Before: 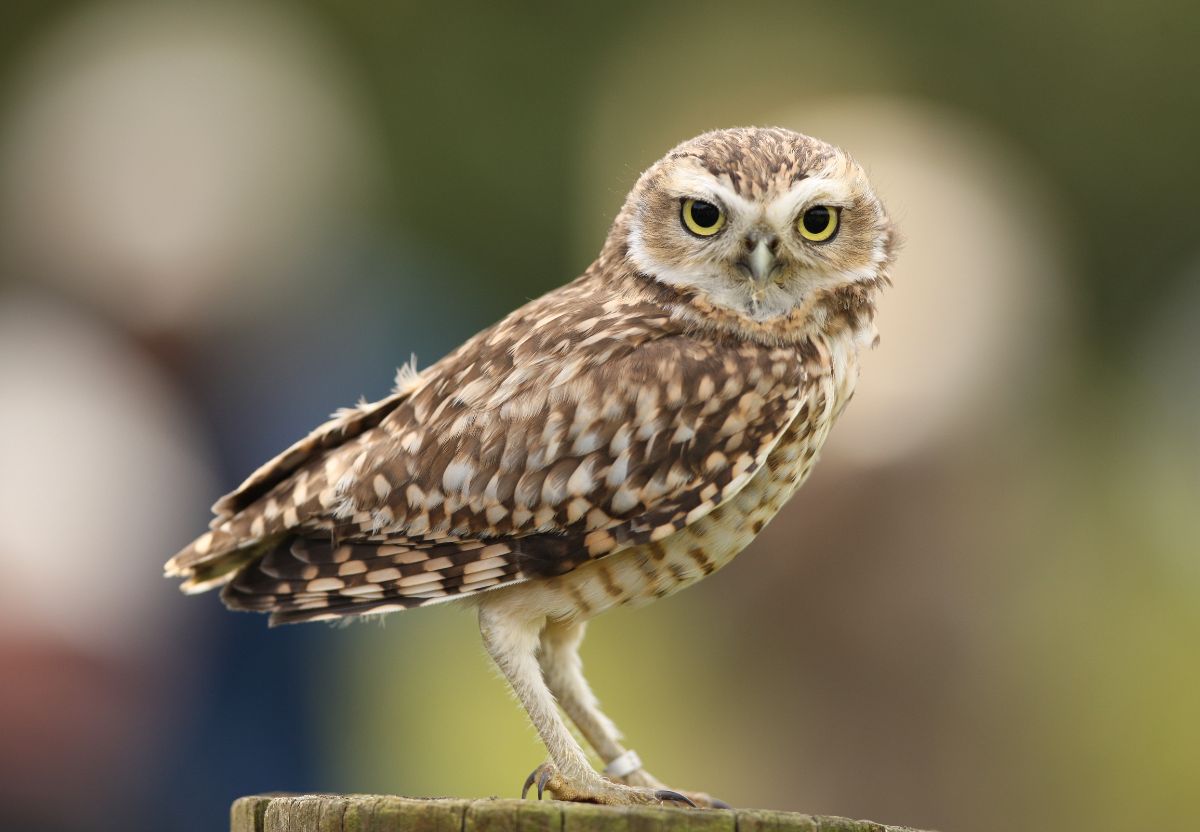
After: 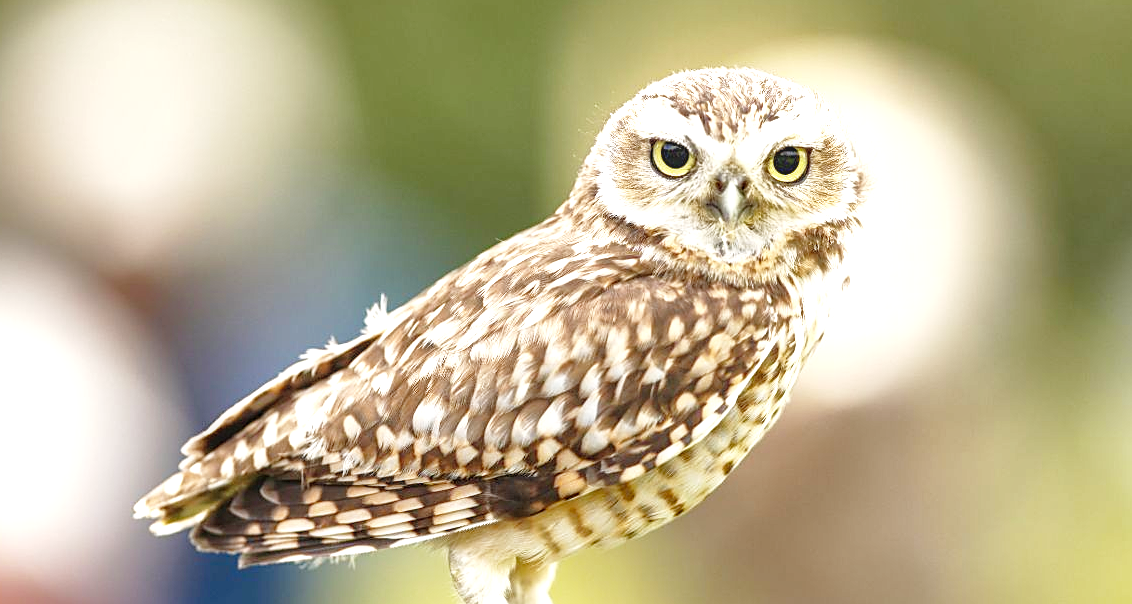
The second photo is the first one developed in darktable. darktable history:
base curve: curves: ch0 [(0, 0) (0.008, 0.007) (0.022, 0.029) (0.048, 0.089) (0.092, 0.197) (0.191, 0.399) (0.275, 0.534) (0.357, 0.65) (0.477, 0.78) (0.542, 0.833) (0.799, 0.973) (1, 1)], preserve colors none
sharpen: on, module defaults
local contrast: on, module defaults
crop: left 2.515%, top 7.145%, right 3.073%, bottom 20.163%
exposure: exposure 0.751 EV, compensate exposure bias true, compensate highlight preservation false
contrast equalizer: octaves 7, y [[0.5 ×6], [0.5 ×6], [0.5 ×6], [0 ×6], [0, 0.039, 0.251, 0.29, 0.293, 0.292]], mix -0.282
shadows and highlights: highlights color adjustment 53.32%
